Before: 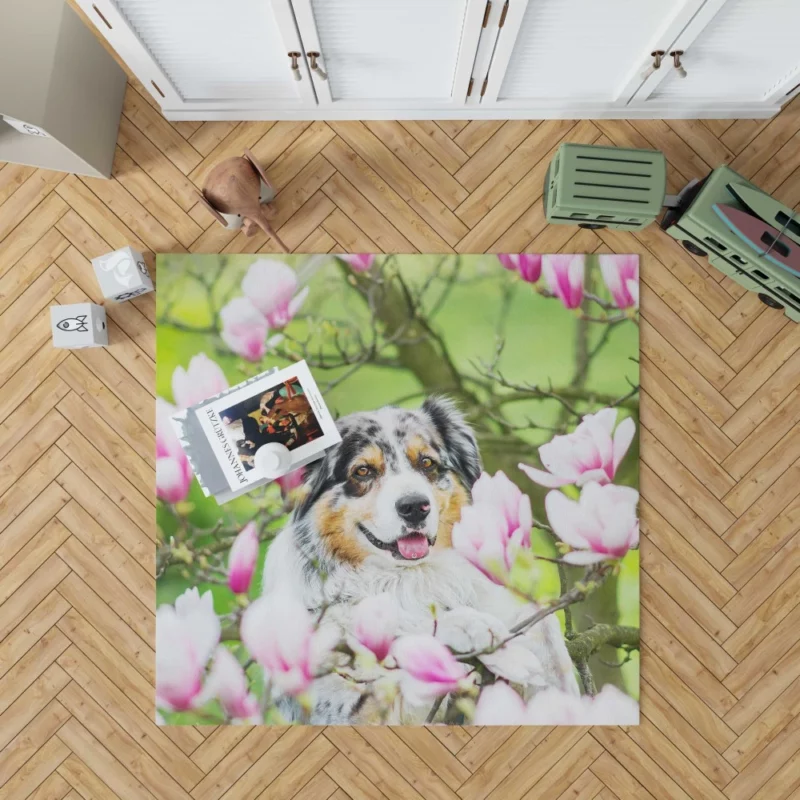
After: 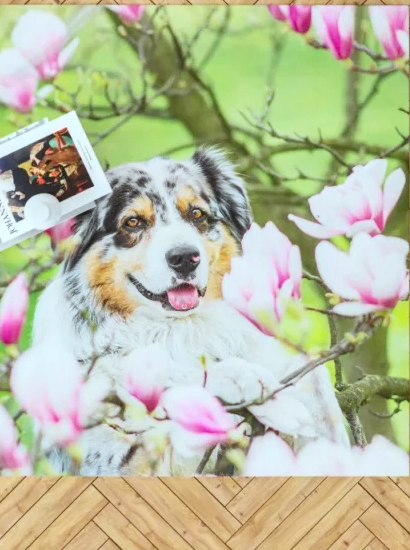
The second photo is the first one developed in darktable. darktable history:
color correction: highlights a* -4.97, highlights b* -4.56, shadows a* 3.79, shadows b* 4.32
crop and rotate: left 28.821%, top 31.177%, right 19.857%
contrast brightness saturation: contrast 0.198, brightness 0.164, saturation 0.217
local contrast: on, module defaults
